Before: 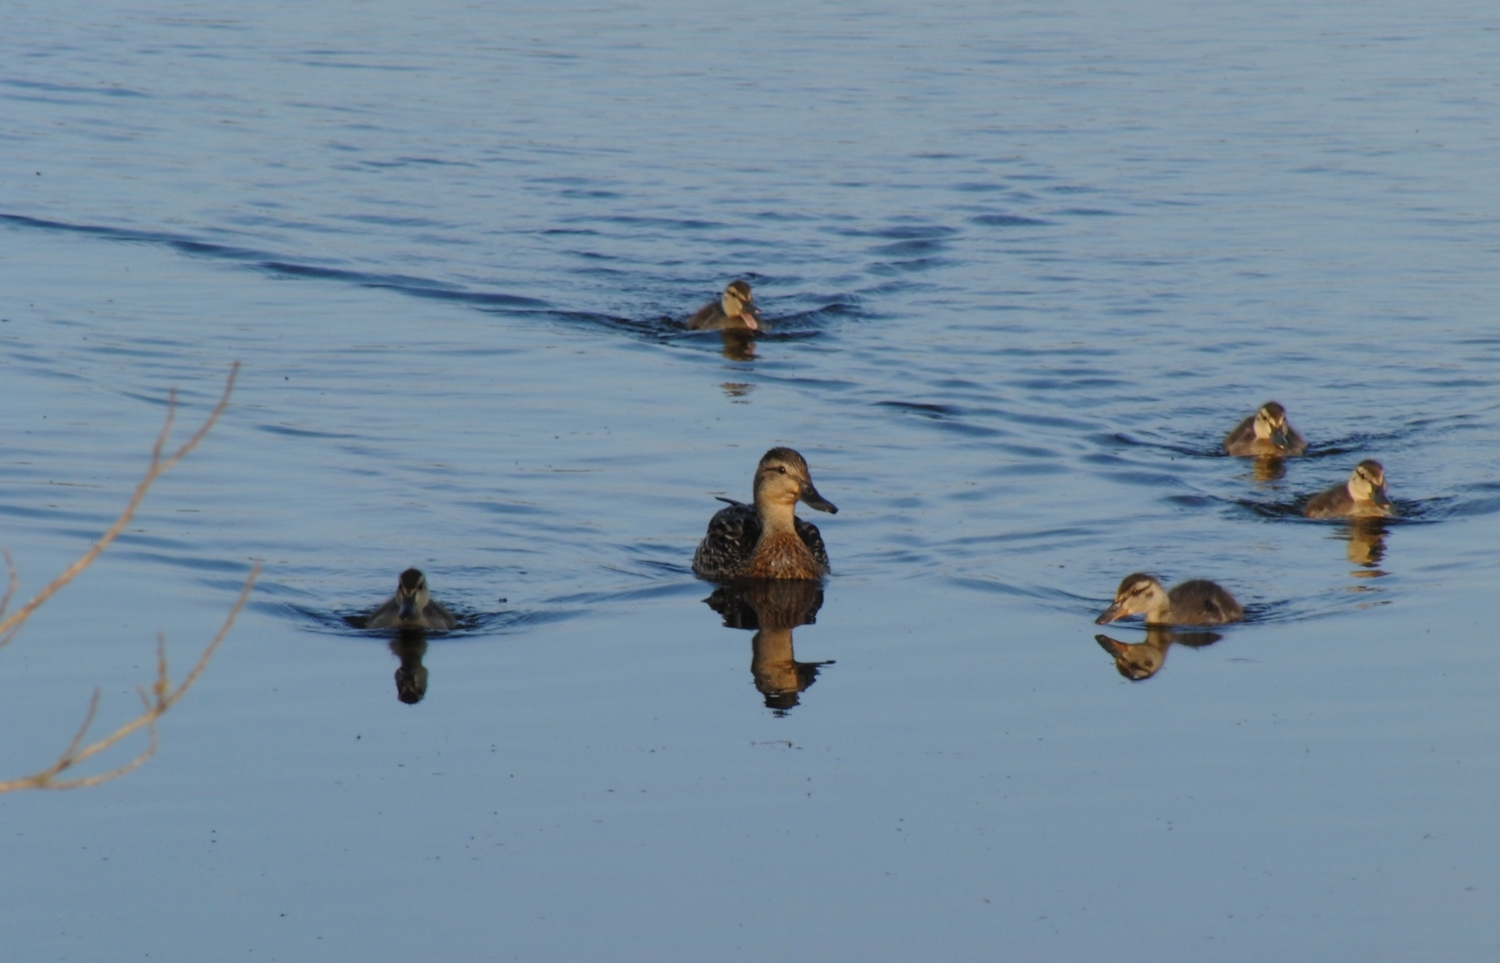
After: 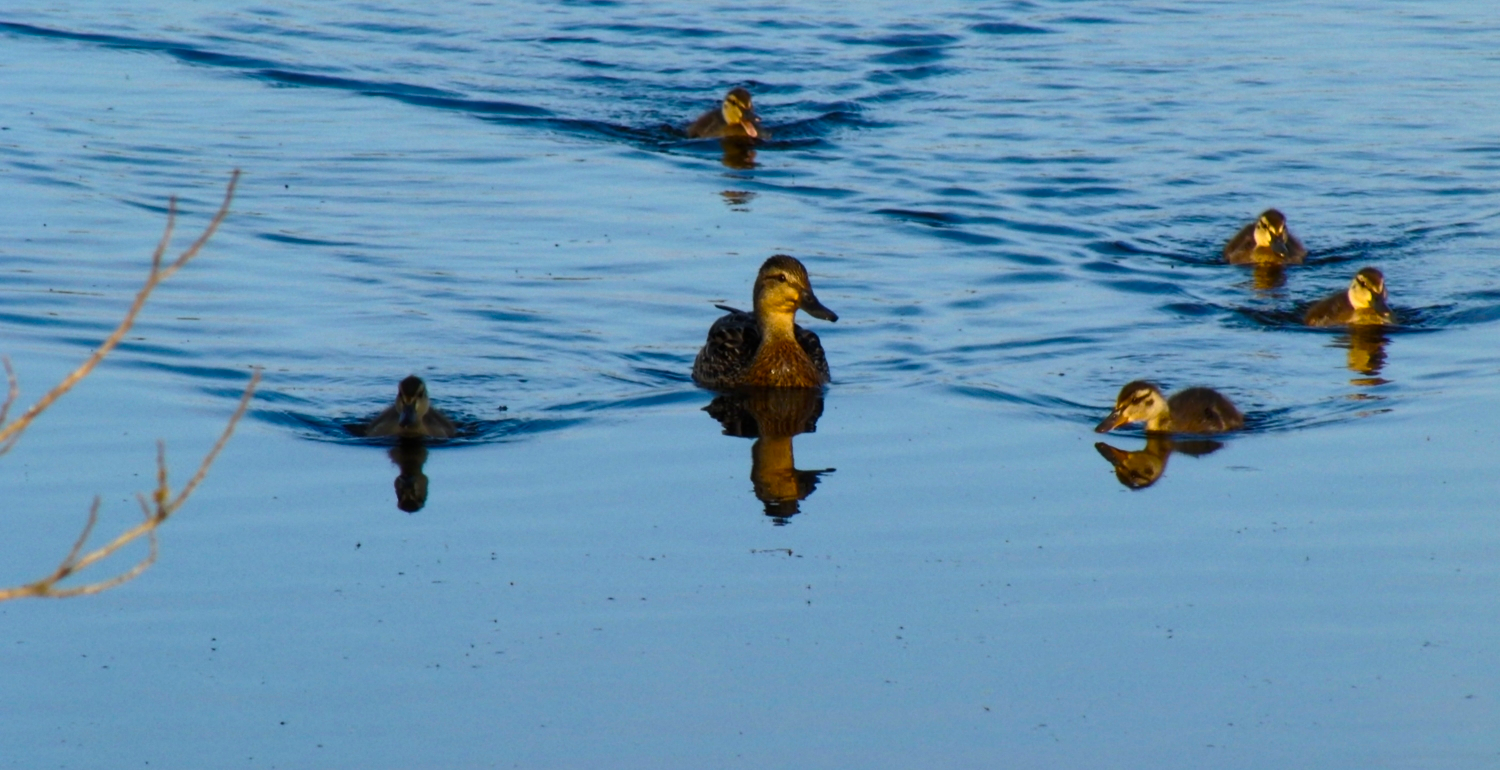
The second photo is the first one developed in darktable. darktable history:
local contrast: mode bilateral grid, contrast 21, coarseness 100, detail 150%, midtone range 0.2
crop and rotate: top 19.956%
color balance rgb: perceptual saturation grading › global saturation 29.708%, perceptual brilliance grading › global brilliance 14.77%, perceptual brilliance grading › shadows -34.9%, global vibrance 41.131%
shadows and highlights: shadows 1.21, highlights 41.55
